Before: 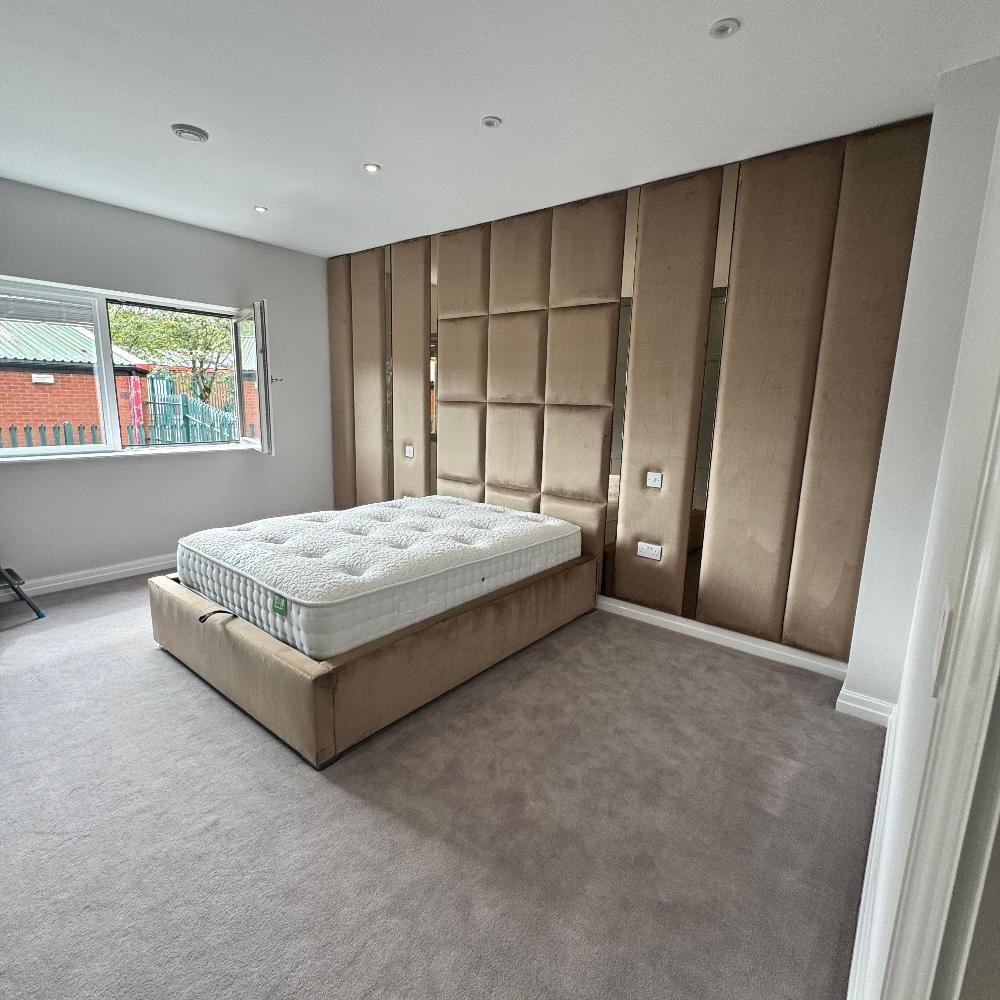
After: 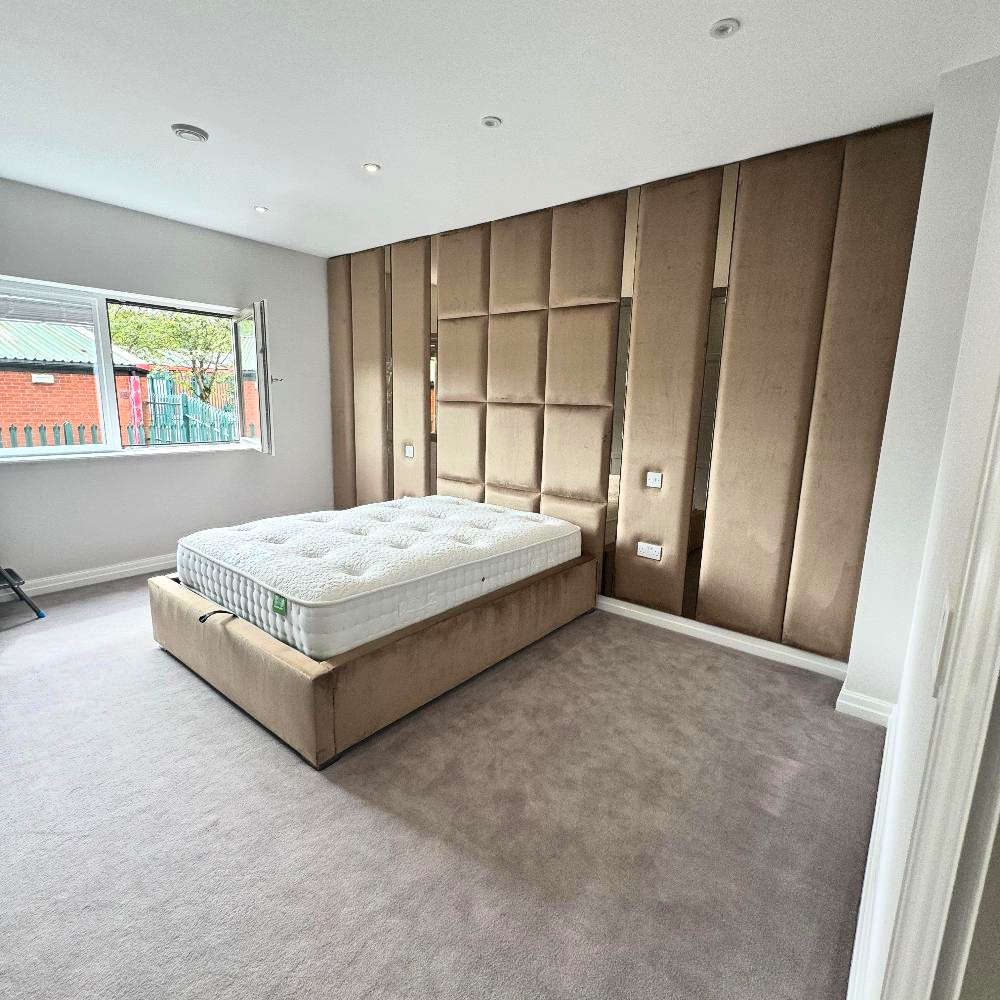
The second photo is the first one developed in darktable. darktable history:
levels: levels [0, 0.51, 1]
contrast brightness saturation: contrast 0.2, brightness 0.16, saturation 0.22
